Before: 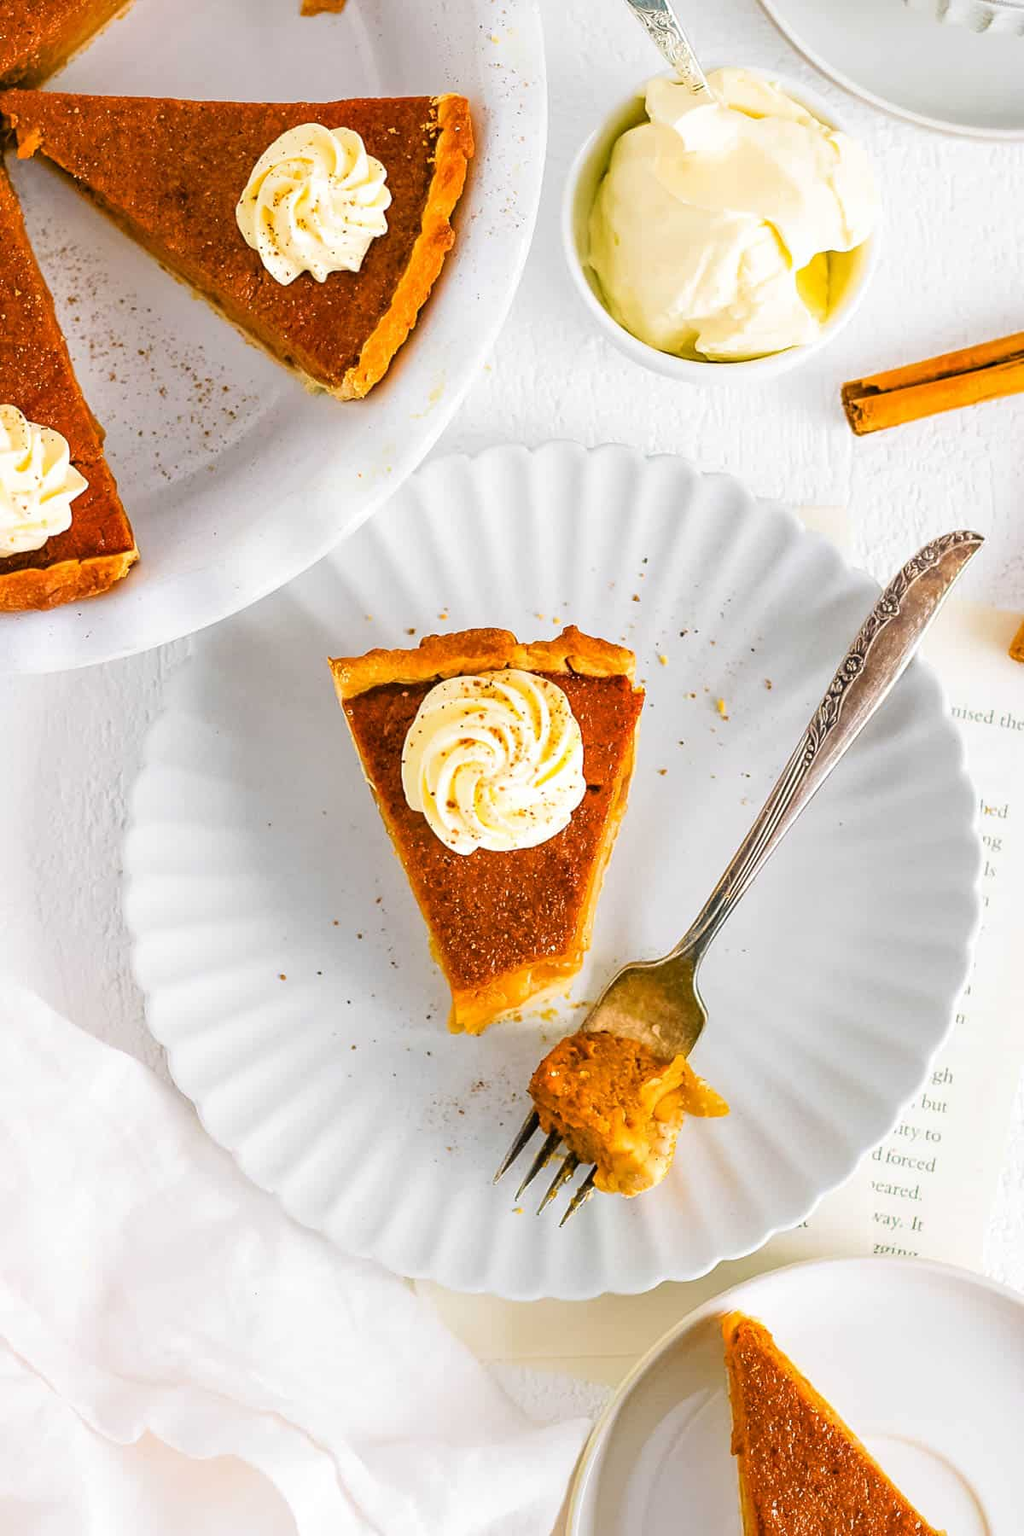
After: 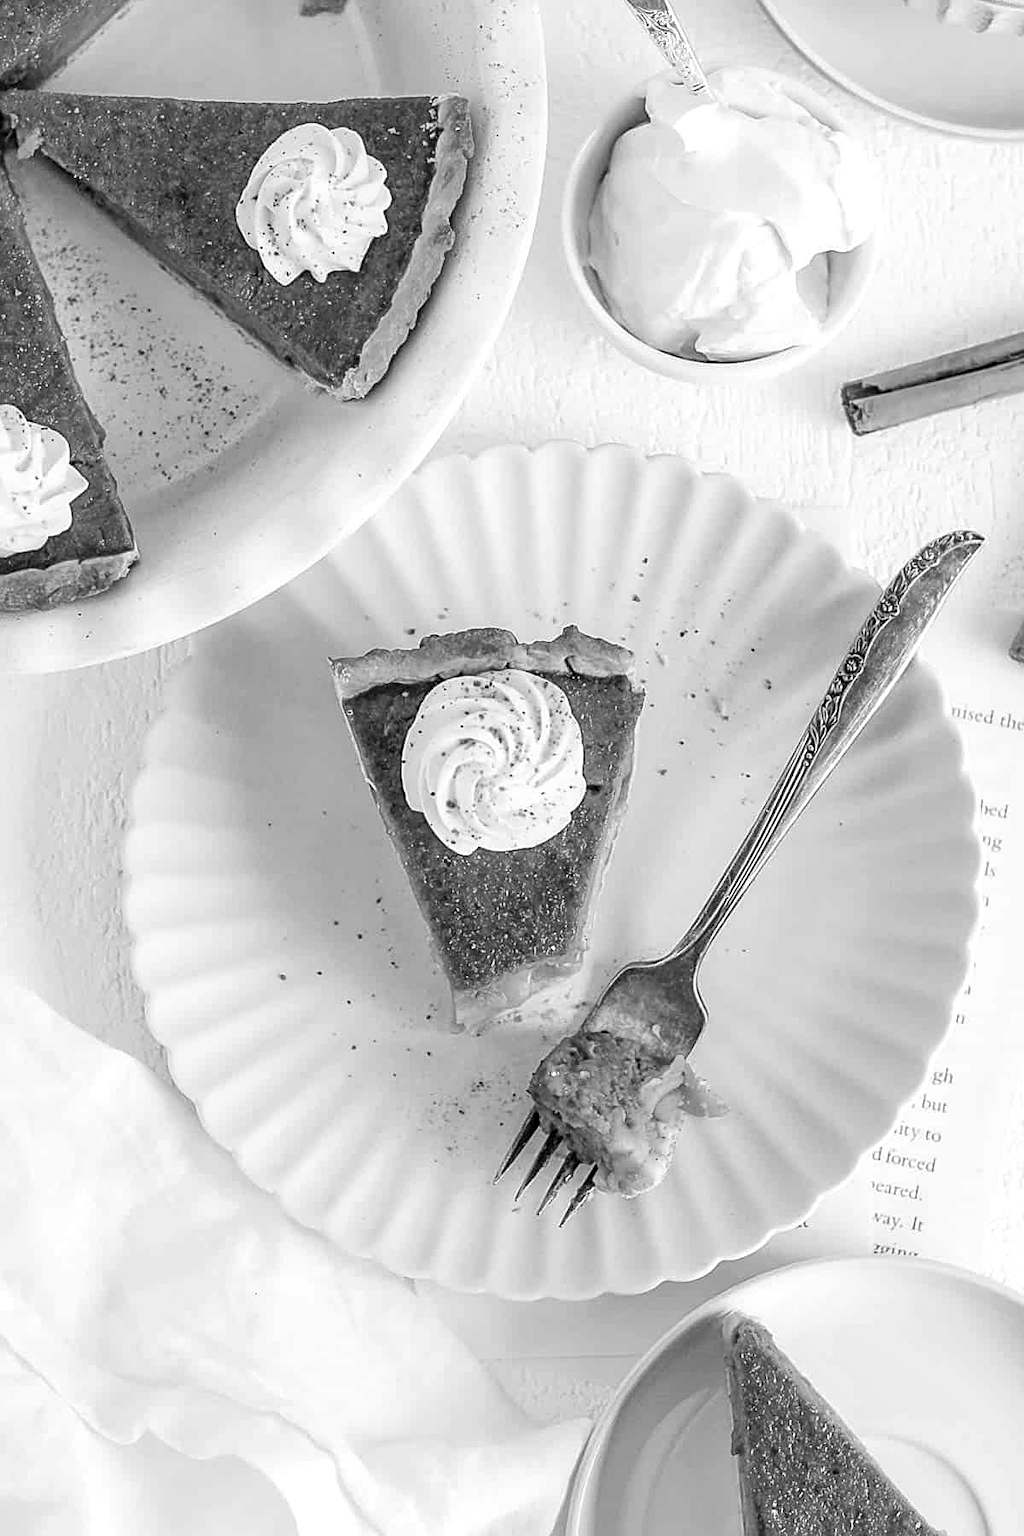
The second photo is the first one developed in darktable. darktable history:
sharpen: on, module defaults
monochrome: on, module defaults
local contrast: on, module defaults
